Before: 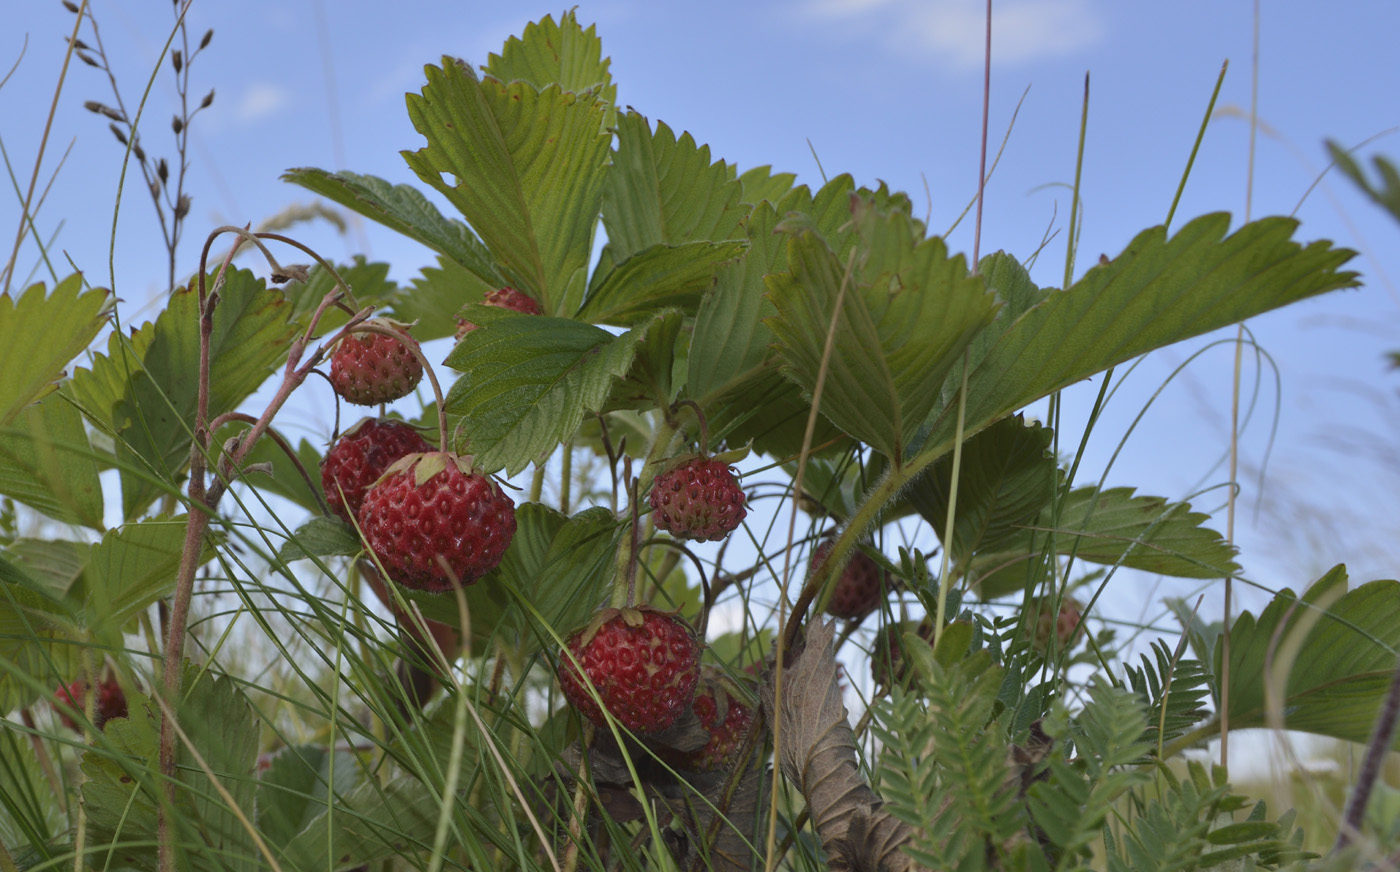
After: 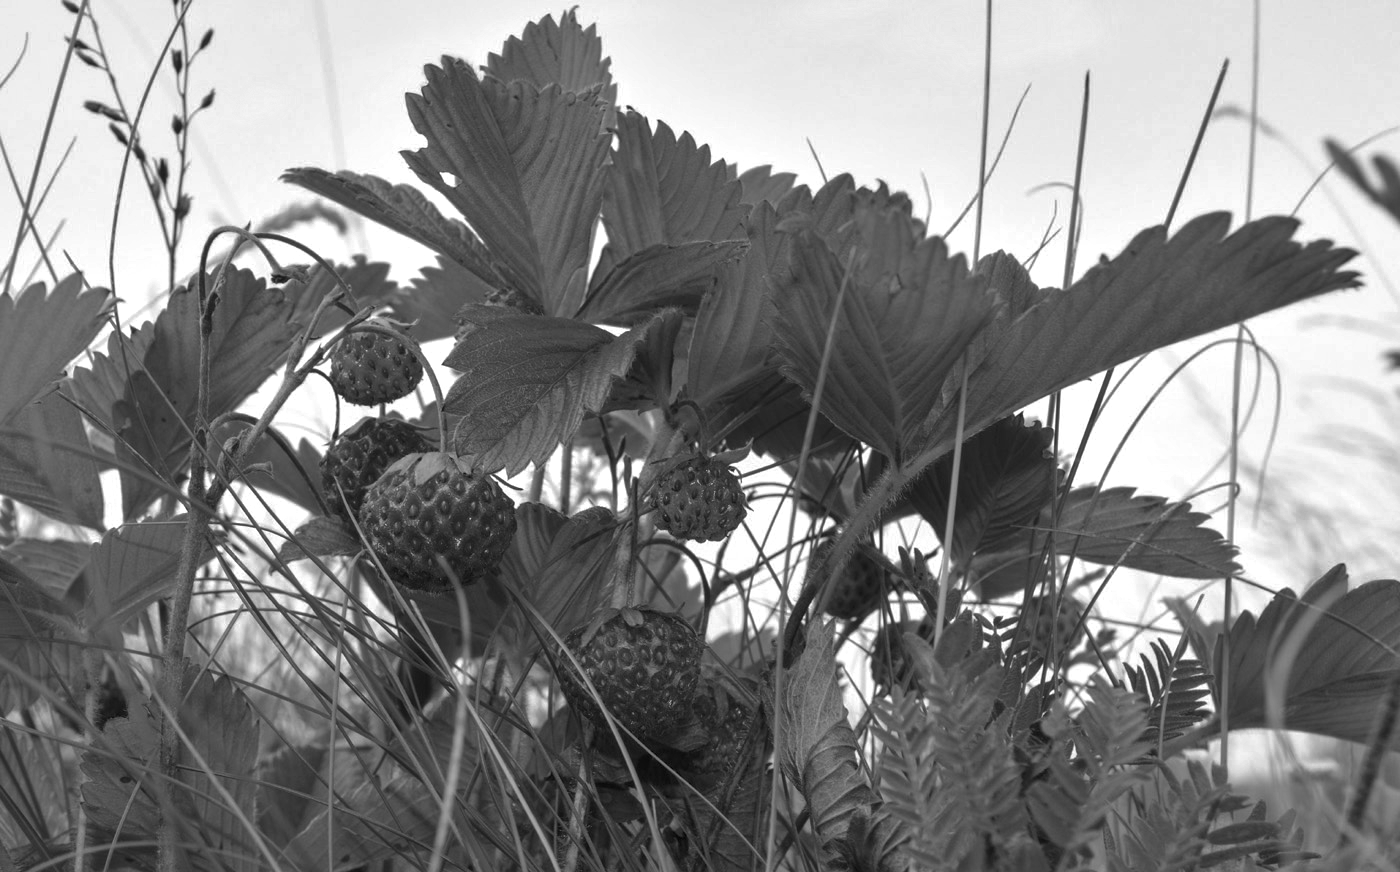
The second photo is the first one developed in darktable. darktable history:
color zones: curves: ch0 [(0, 0.613) (0.01, 0.613) (0.245, 0.448) (0.498, 0.529) (0.642, 0.665) (0.879, 0.777) (0.99, 0.613)]; ch1 [(0, 0) (0.143, 0) (0.286, 0) (0.429, 0) (0.571, 0) (0.714, 0) (0.857, 0)]
local contrast: on, module defaults
